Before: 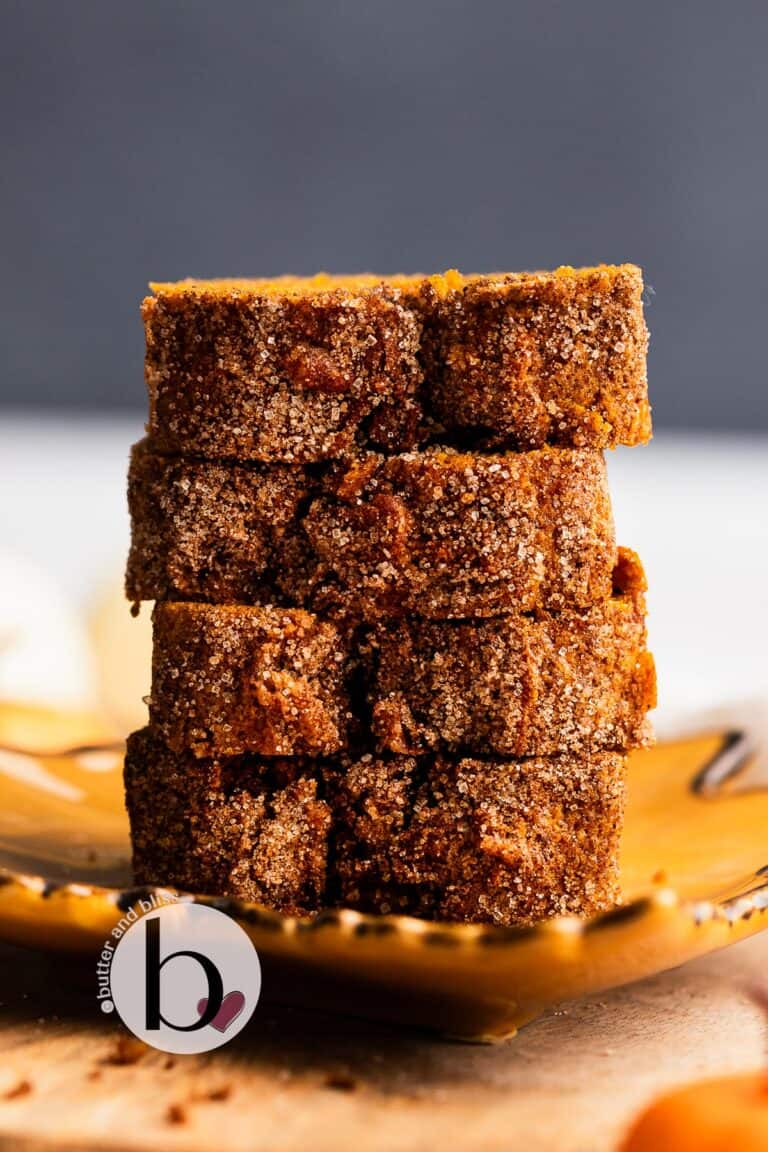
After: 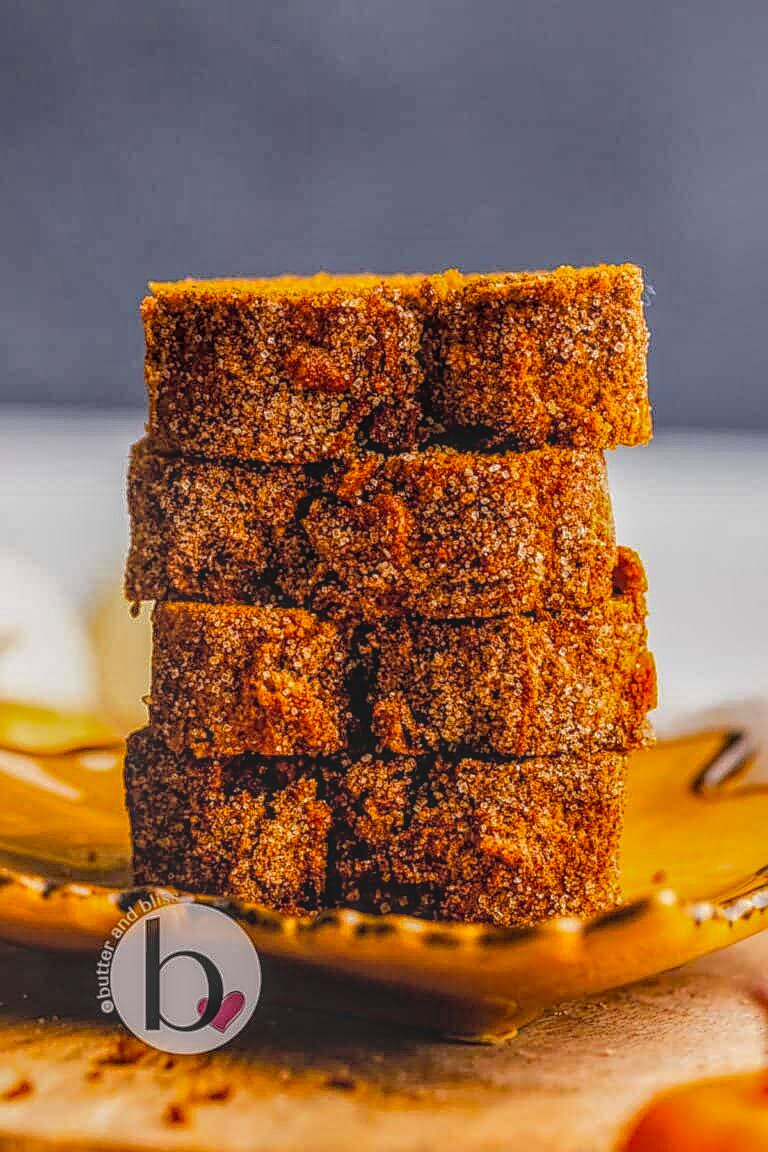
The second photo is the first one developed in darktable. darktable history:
color balance rgb: perceptual saturation grading › global saturation 25%, perceptual brilliance grading › mid-tones 10%, perceptual brilliance grading › shadows 15%, global vibrance 20%
local contrast: highlights 20%, shadows 30%, detail 200%, midtone range 0.2
sharpen: on, module defaults
